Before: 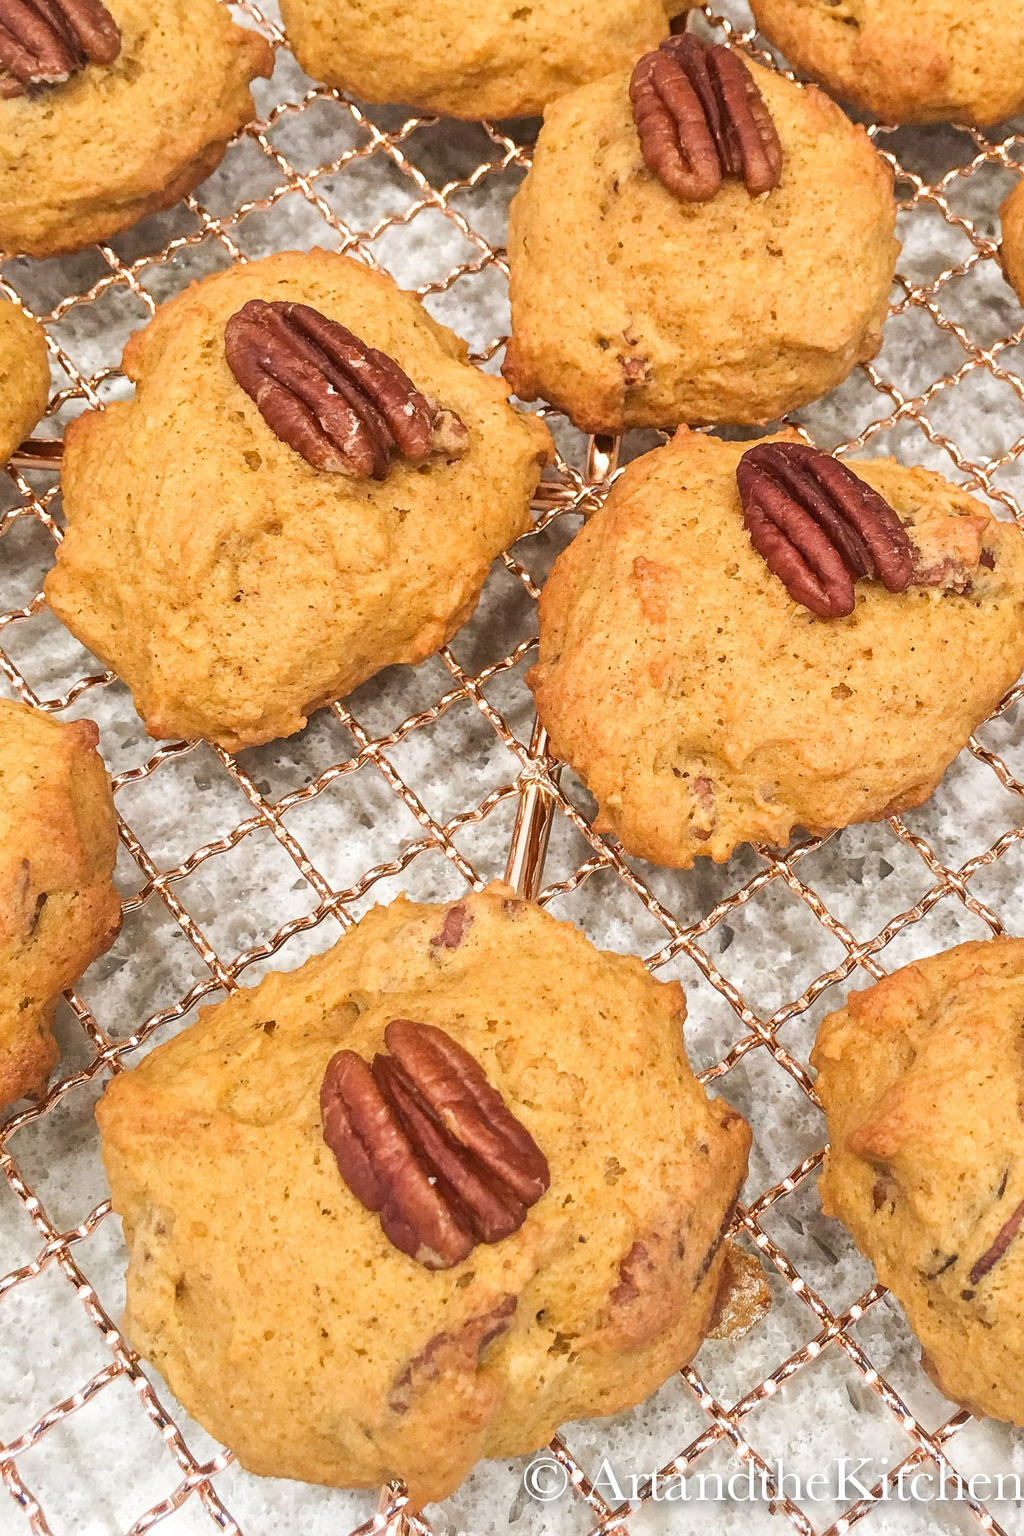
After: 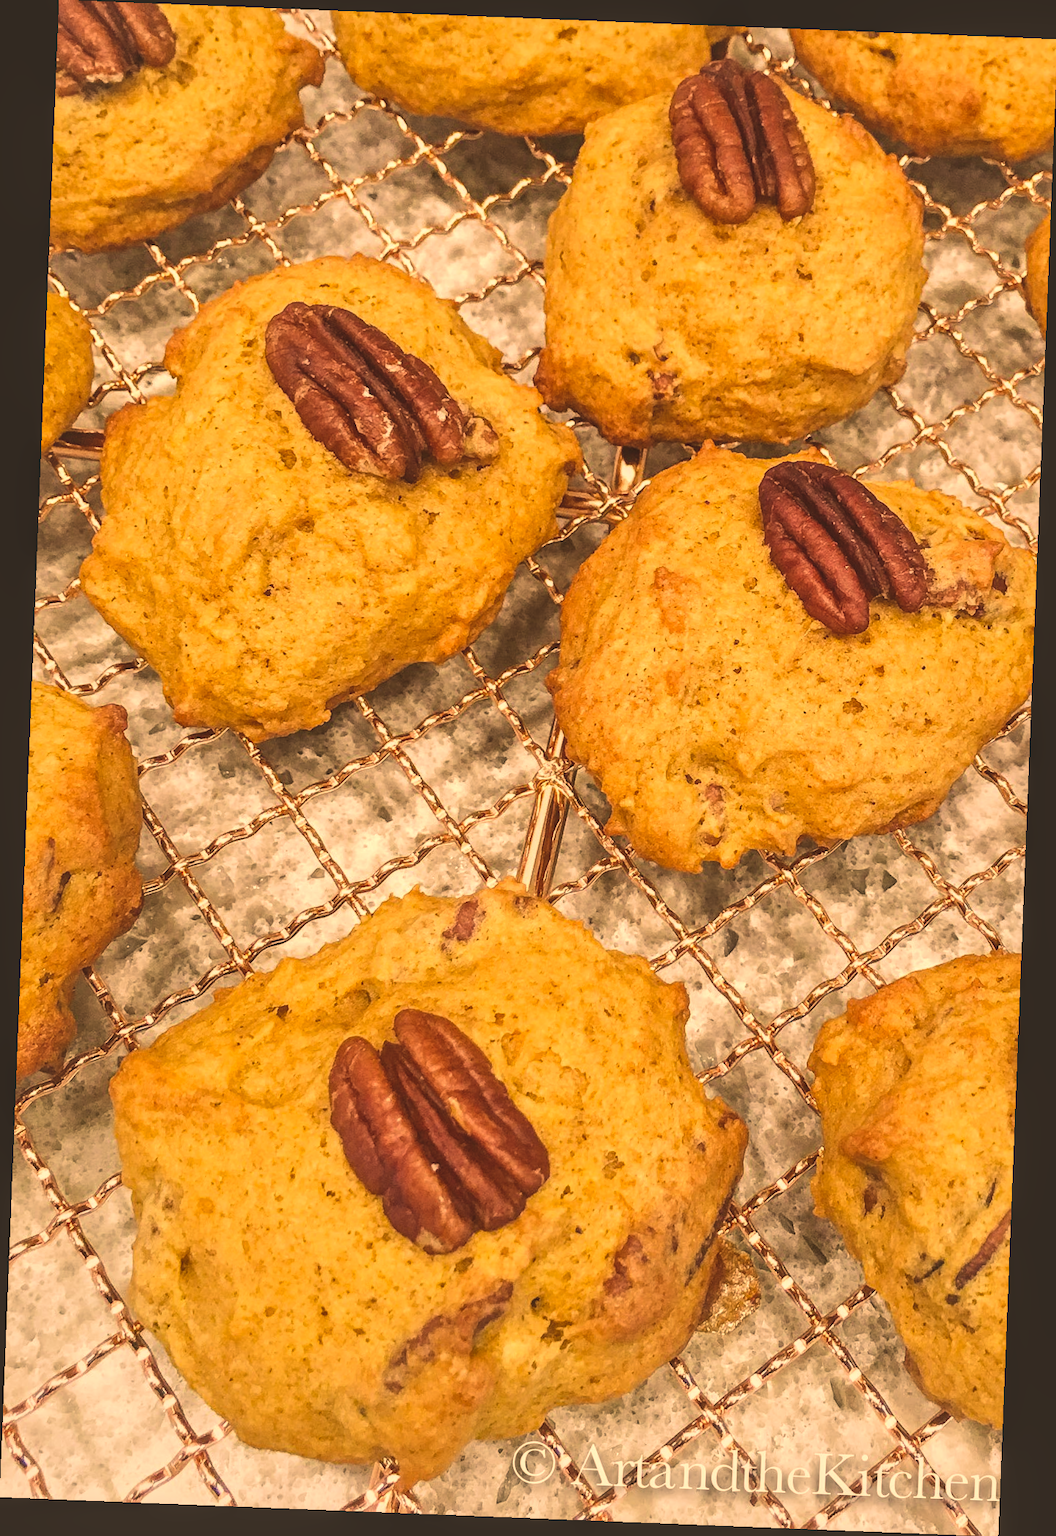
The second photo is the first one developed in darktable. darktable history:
exposure: black level correction -0.025, exposure -0.117 EV, compensate highlight preservation false
color correction: highlights a* 15, highlights b* 31.55
local contrast: on, module defaults
velvia: on, module defaults
rotate and perspective: rotation 2.27°, automatic cropping off
